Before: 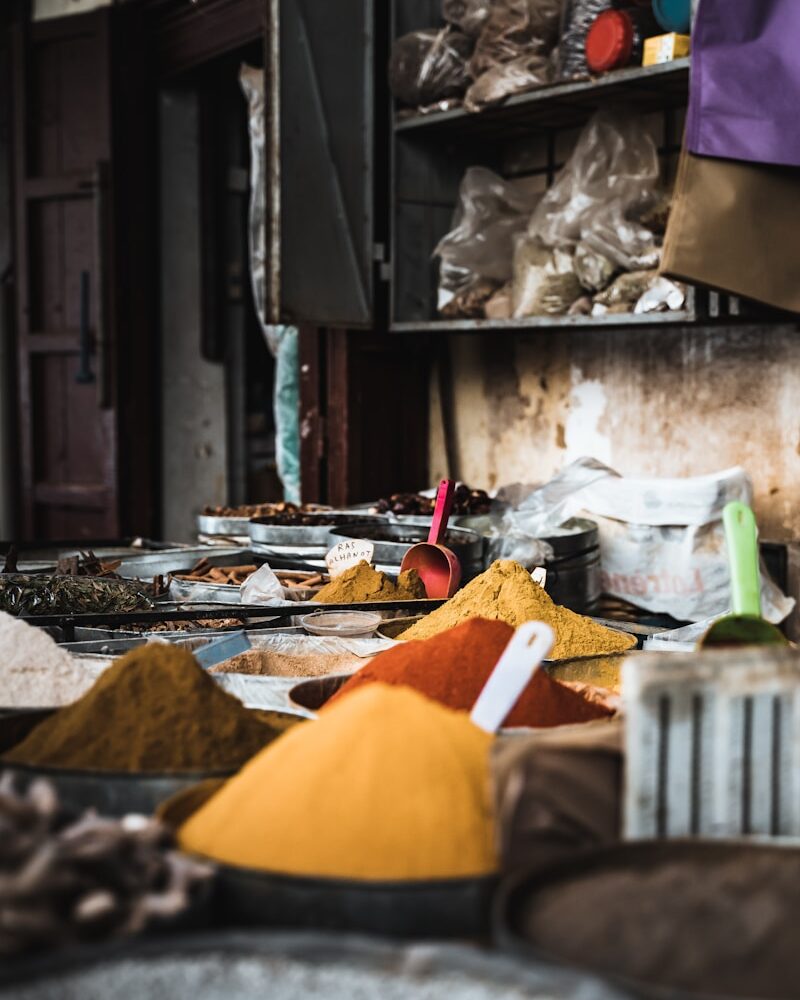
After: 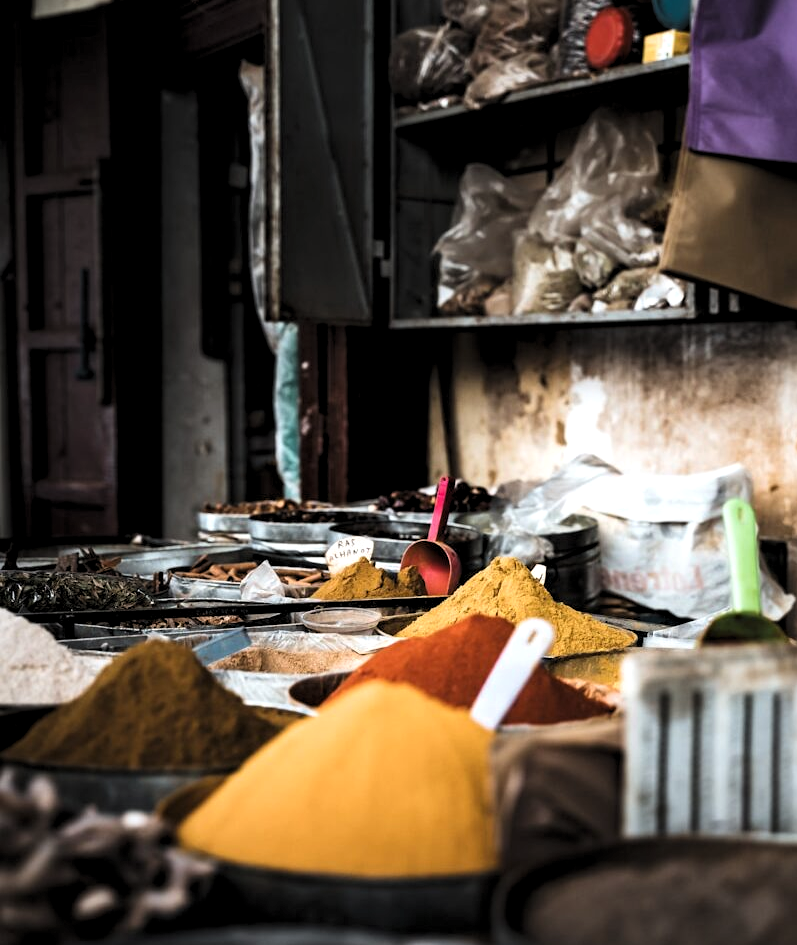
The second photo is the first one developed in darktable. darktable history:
crop: top 0.332%, right 0.261%, bottom 5.081%
levels: levels [0.062, 0.494, 0.925]
